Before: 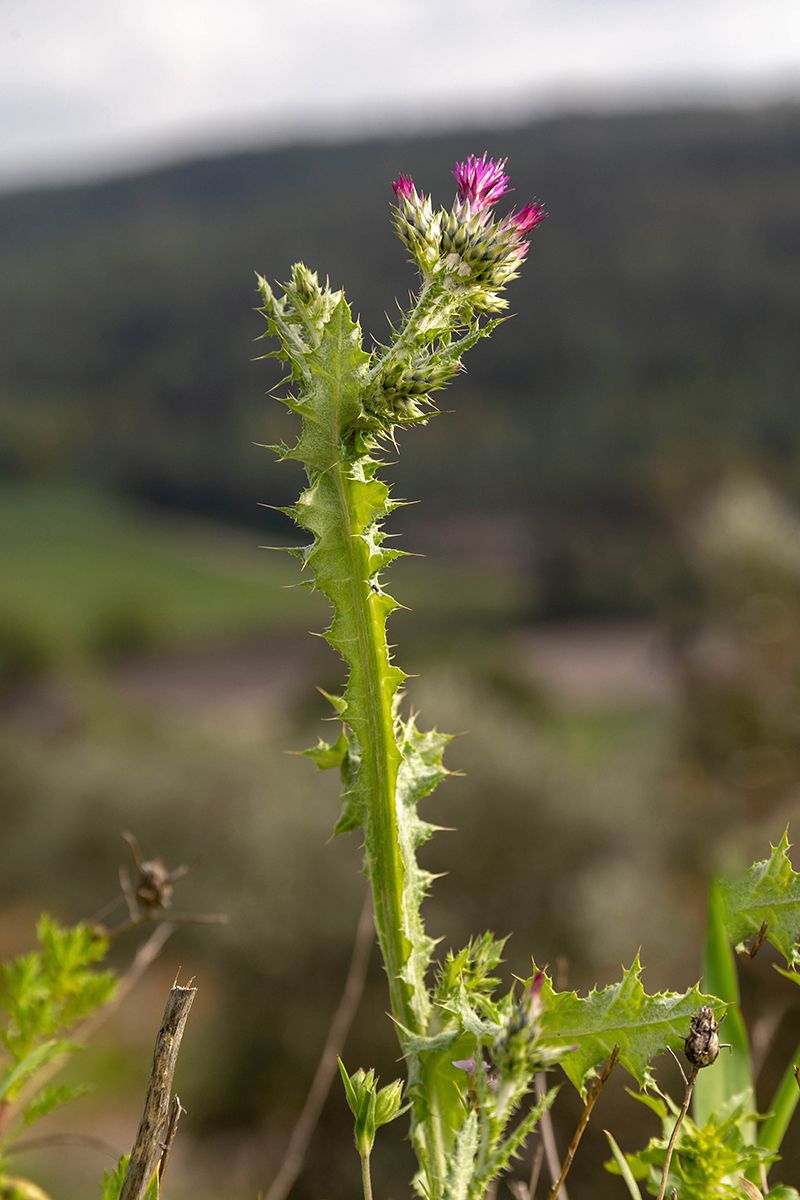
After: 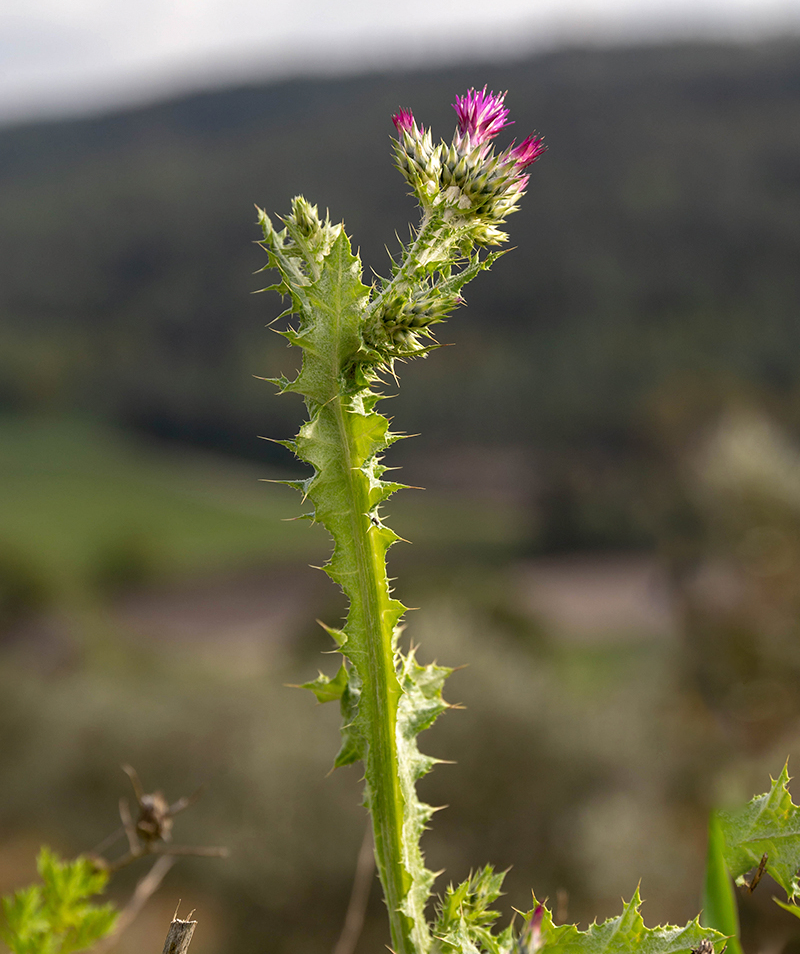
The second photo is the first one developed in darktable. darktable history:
crop and rotate: top 5.651%, bottom 14.812%
